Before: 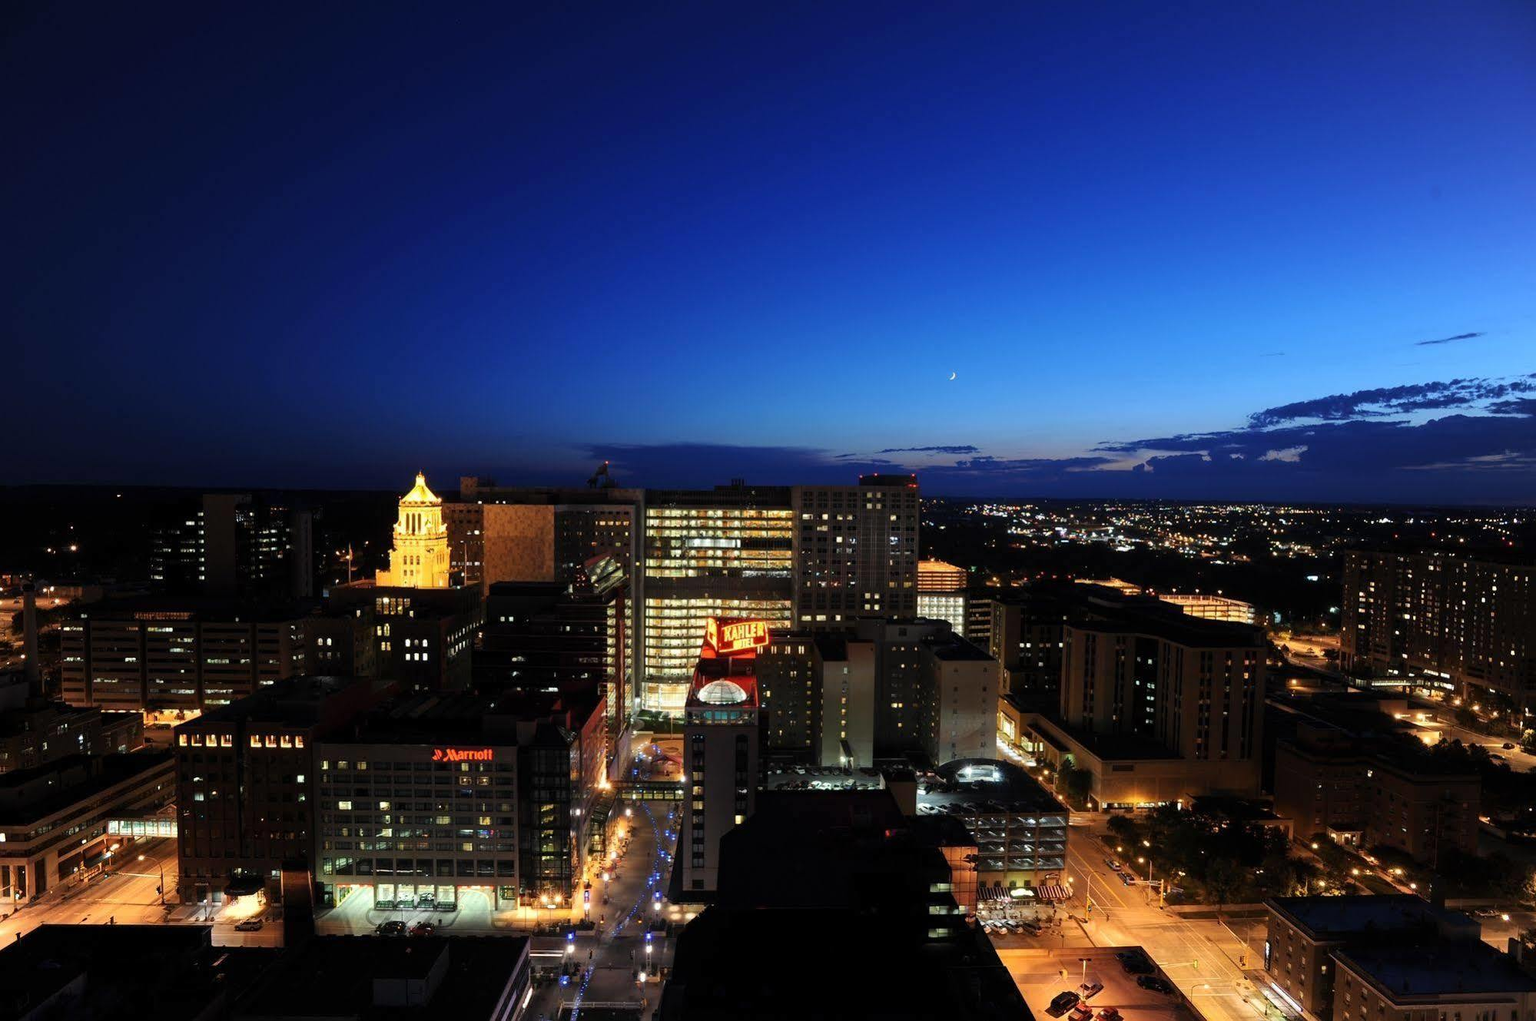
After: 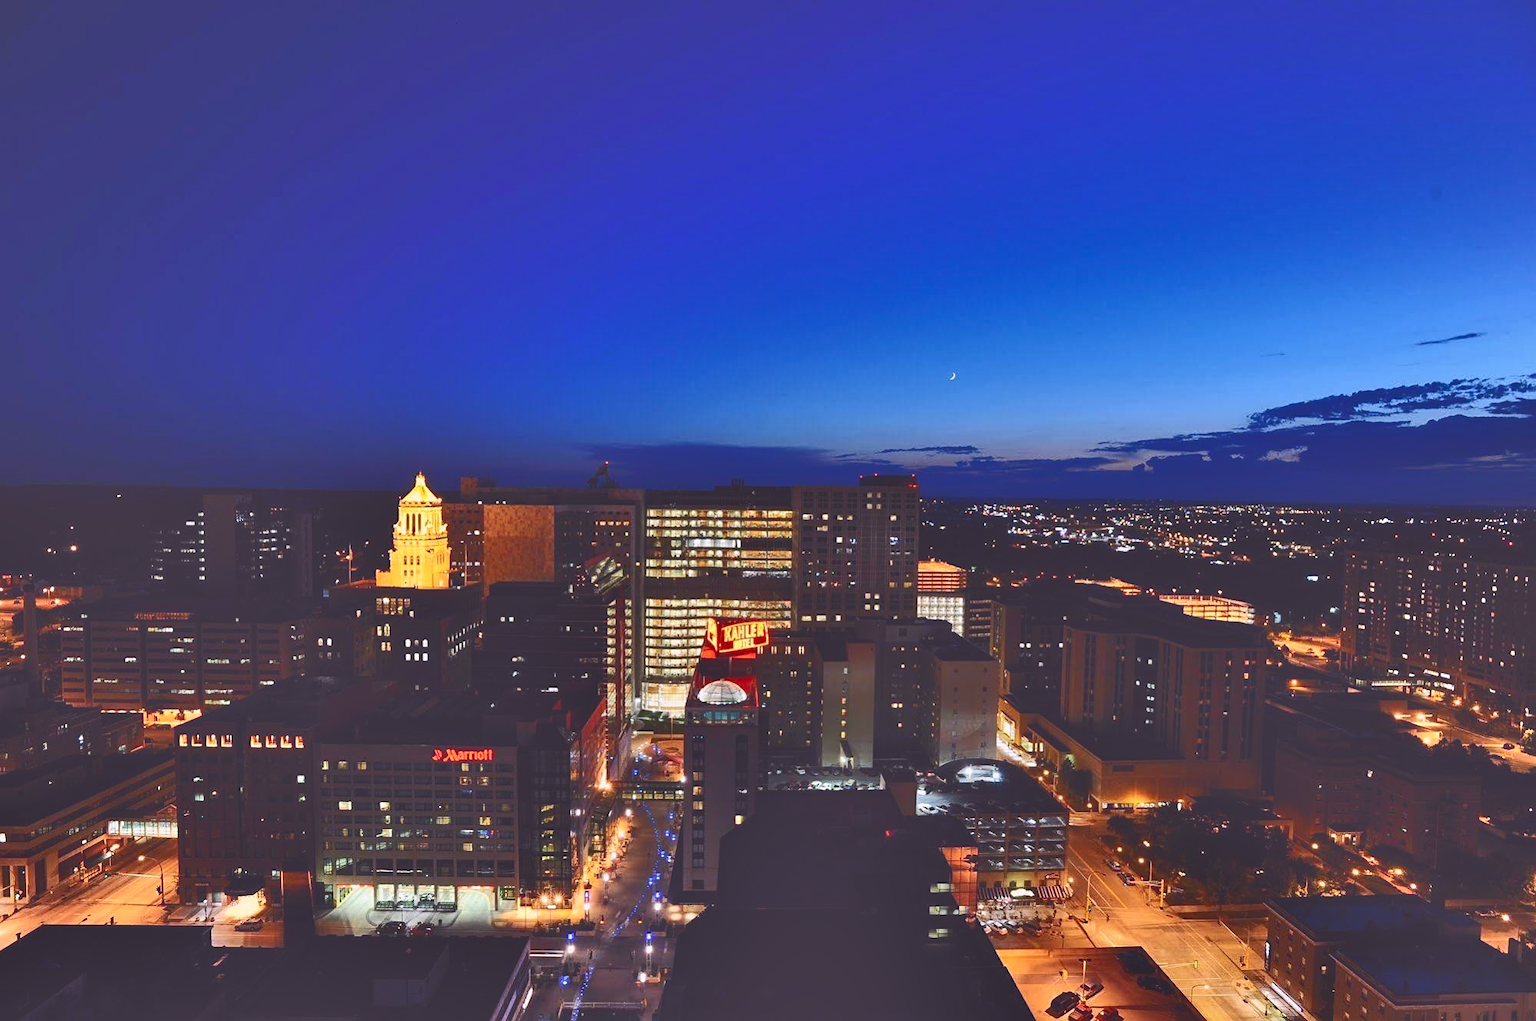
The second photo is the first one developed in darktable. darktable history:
sharpen: amount 0.215
tone curve: curves: ch0 [(0, 0.142) (0.384, 0.314) (0.752, 0.711) (0.991, 0.95)]; ch1 [(0.006, 0.129) (0.346, 0.384) (1, 1)]; ch2 [(0.003, 0.057) (0.261, 0.248) (1, 1)], color space Lab, independent channels, preserve colors none
shadows and highlights: shadows 60.56, highlights -60.51, soften with gaussian
